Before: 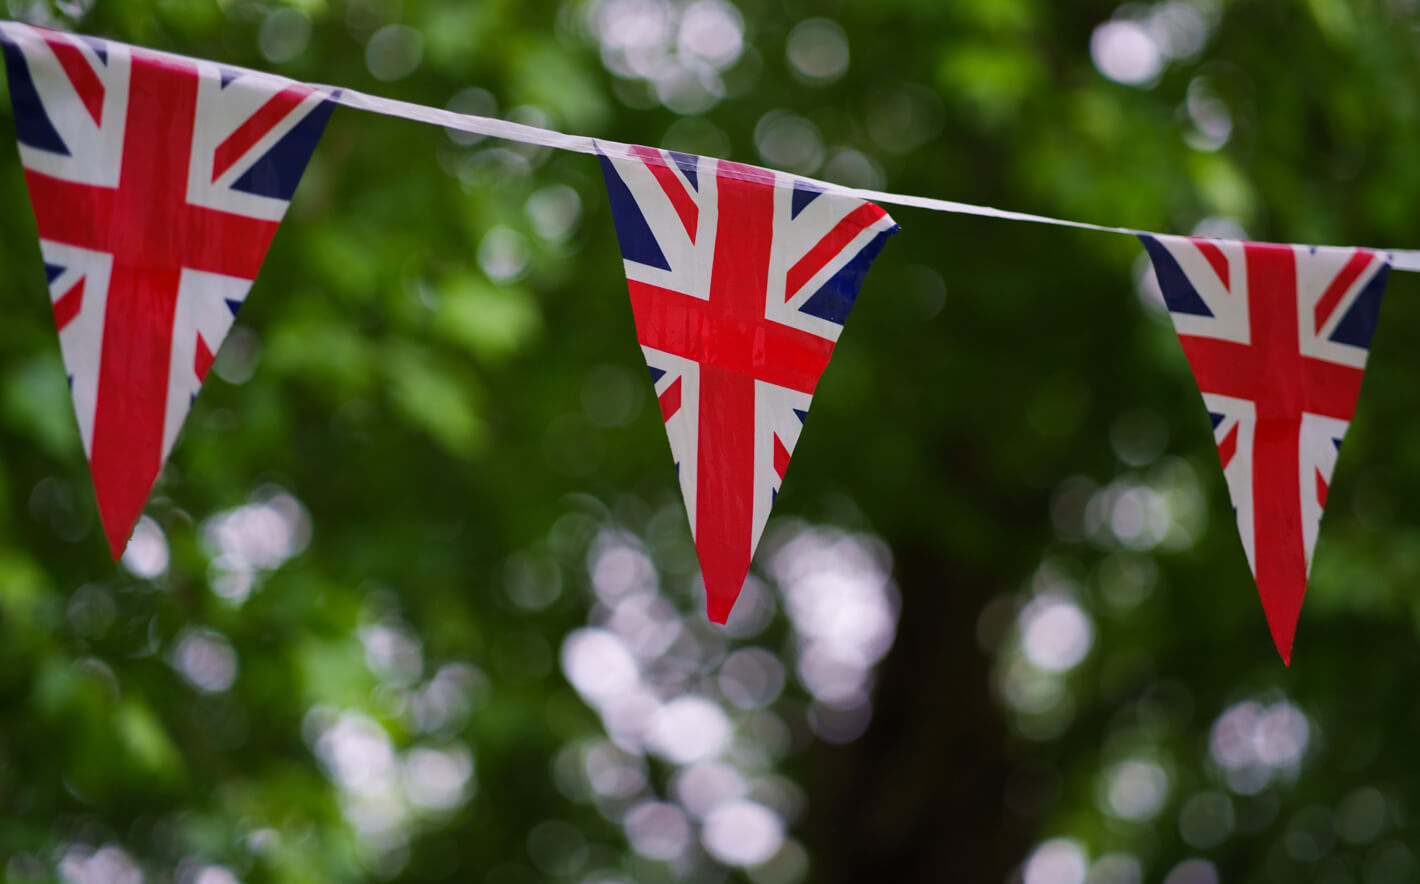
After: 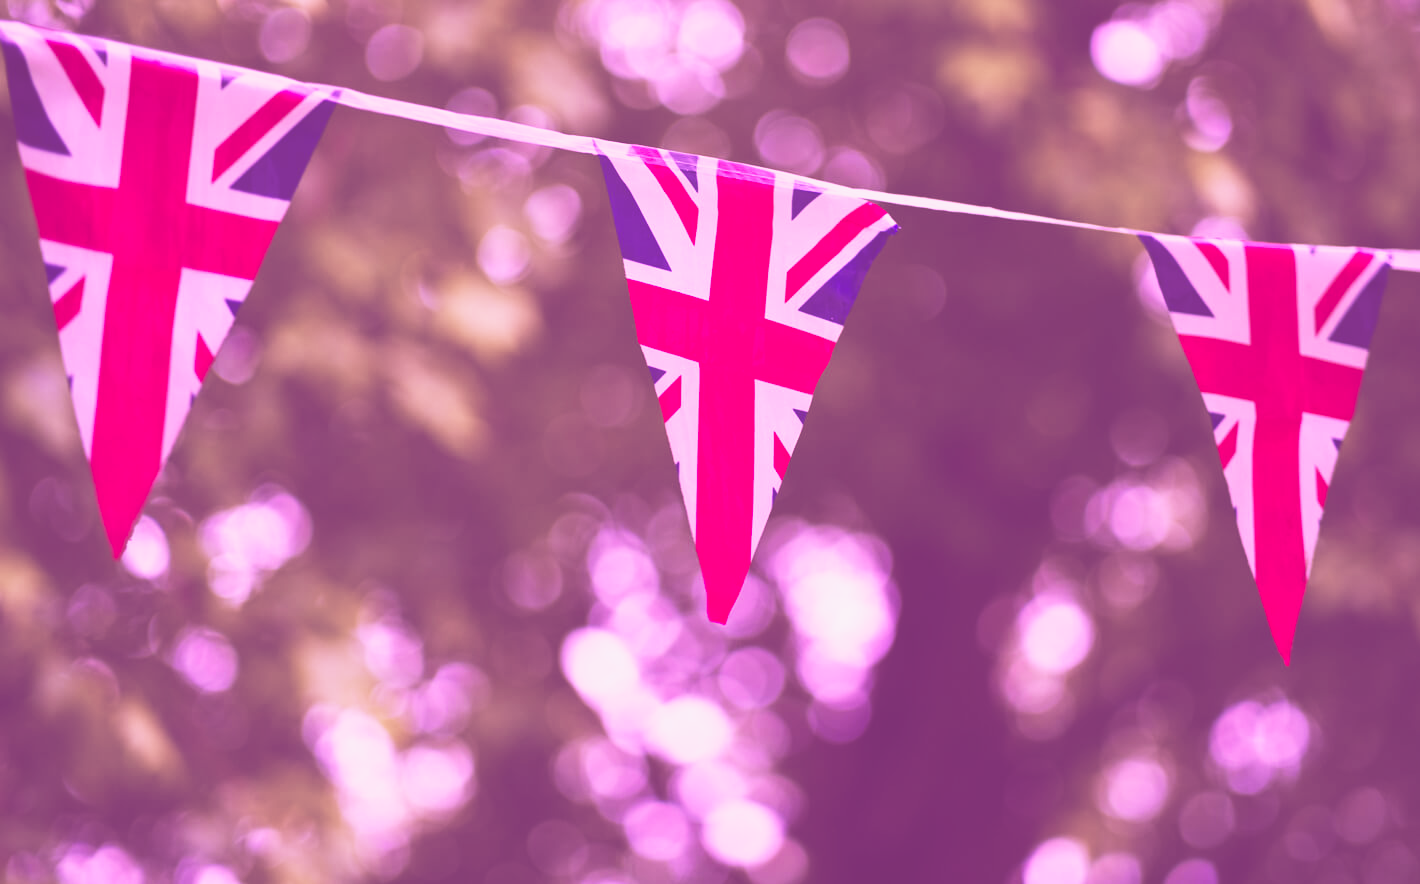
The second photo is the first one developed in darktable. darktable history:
filmic rgb: middle gray luminance 9.23%, black relative exposure -10.55 EV, white relative exposure 3.45 EV, threshold 6 EV, target black luminance 0%, hardness 5.98, latitude 59.69%, contrast 1.087, highlights saturation mix 5%, shadows ↔ highlights balance 29.23%, add noise in highlights 0, preserve chrominance no, color science v3 (2019), use custom middle-gray values true, iterations of high-quality reconstruction 0, contrast in highlights soft, enable highlight reconstruction true
exposure: black level correction -0.041, exposure 0.064 EV, compensate highlight preservation false
color calibration: illuminant custom, x 0.261, y 0.521, temperature 7054.11 K
color balance rgb: perceptual saturation grading › global saturation -1%
